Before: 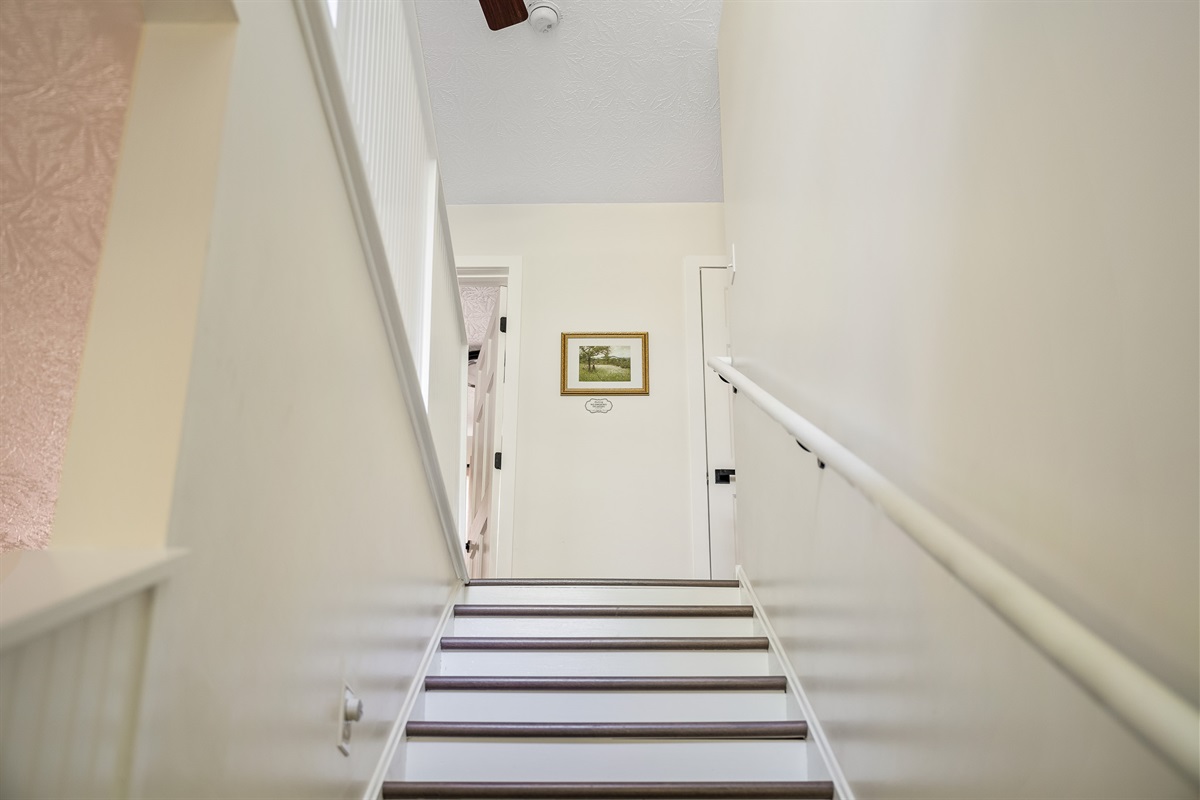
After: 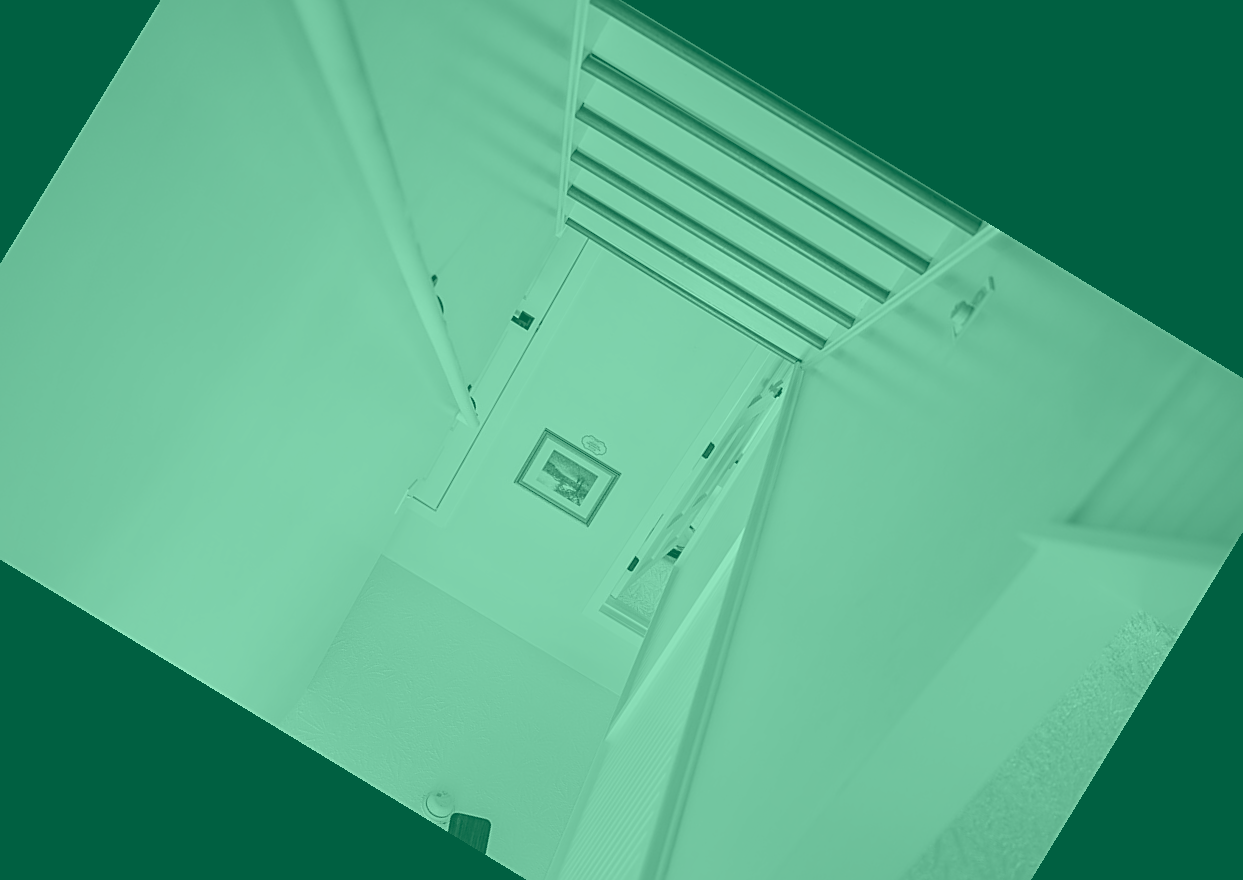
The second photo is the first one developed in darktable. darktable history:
crop and rotate: angle 148.68°, left 9.111%, top 15.603%, right 4.588%, bottom 17.041%
colorize: hue 147.6°, saturation 65%, lightness 21.64%
white balance: red 0.982, blue 1.018
sharpen: on, module defaults
contrast brightness saturation: saturation -0.05
